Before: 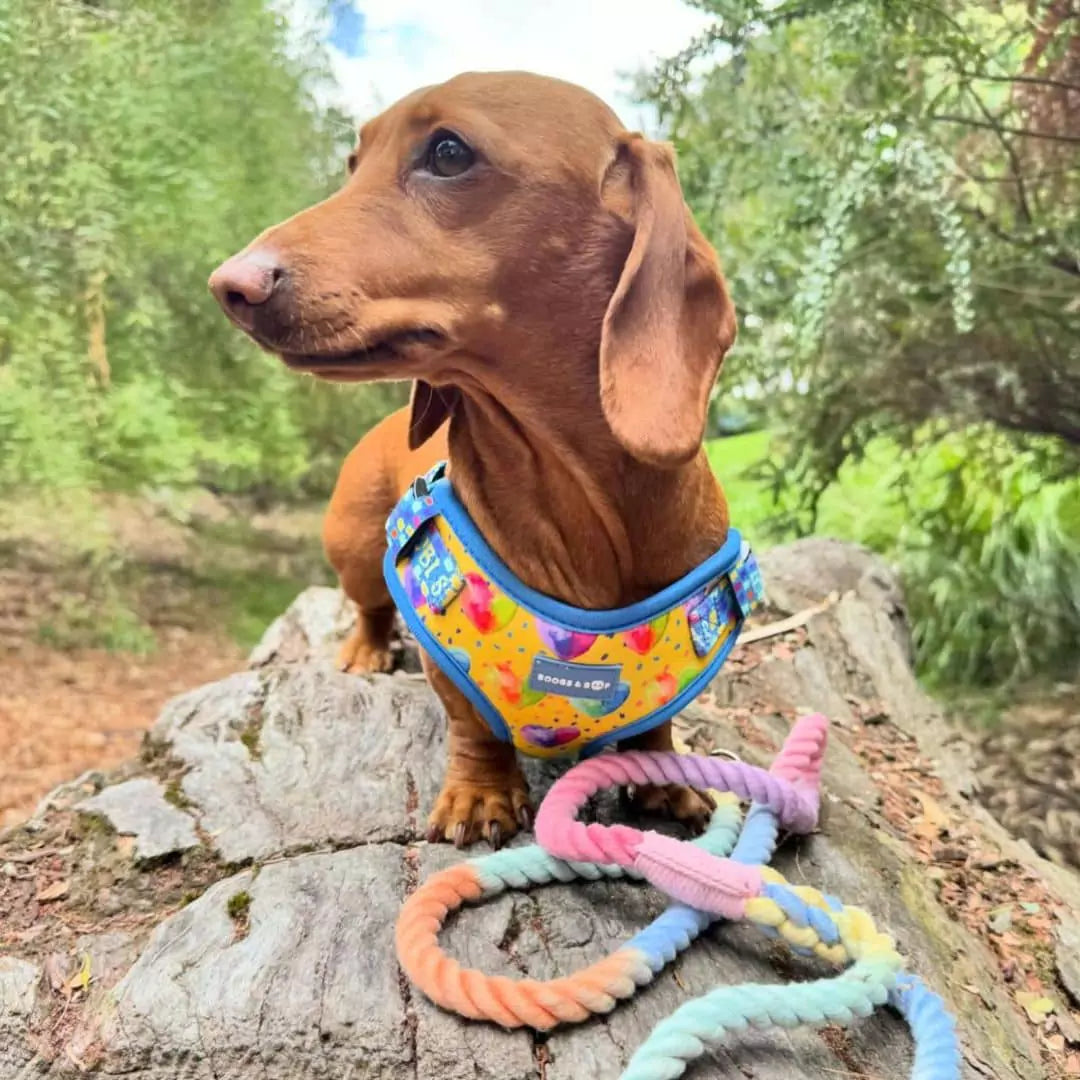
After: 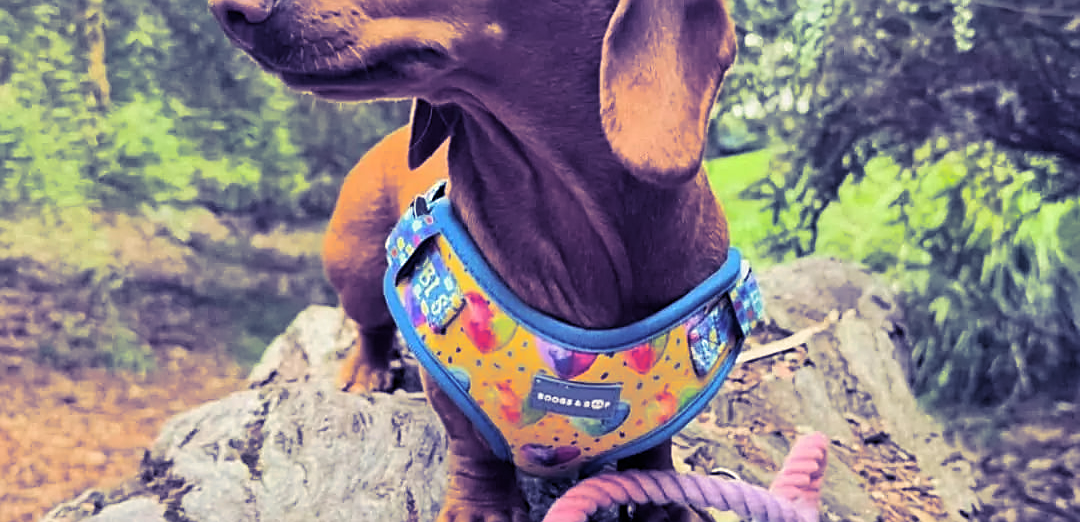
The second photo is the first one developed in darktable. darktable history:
sharpen: on, module defaults
crop and rotate: top 26.056%, bottom 25.543%
split-toning: shadows › hue 242.67°, shadows › saturation 0.733, highlights › hue 45.33°, highlights › saturation 0.667, balance -53.304, compress 21.15%
